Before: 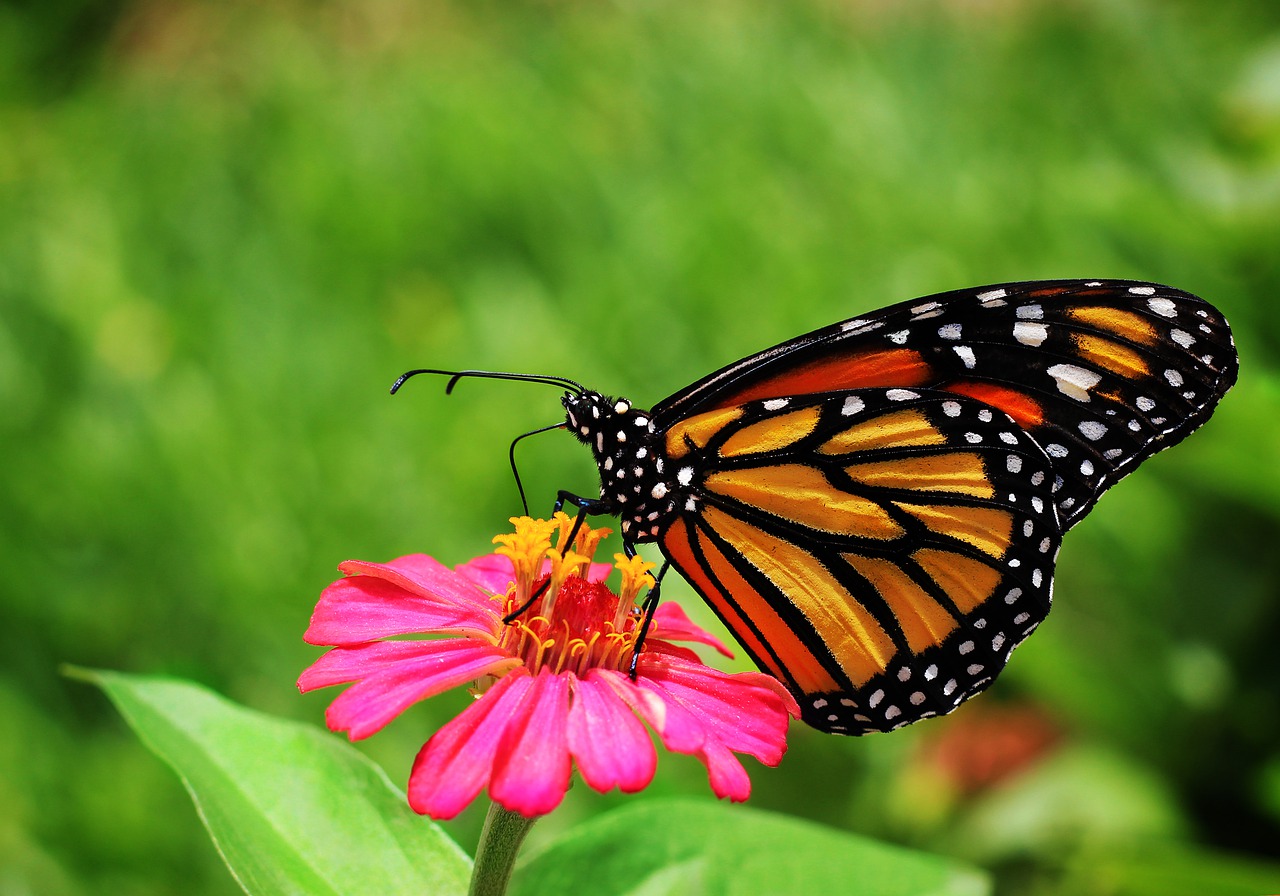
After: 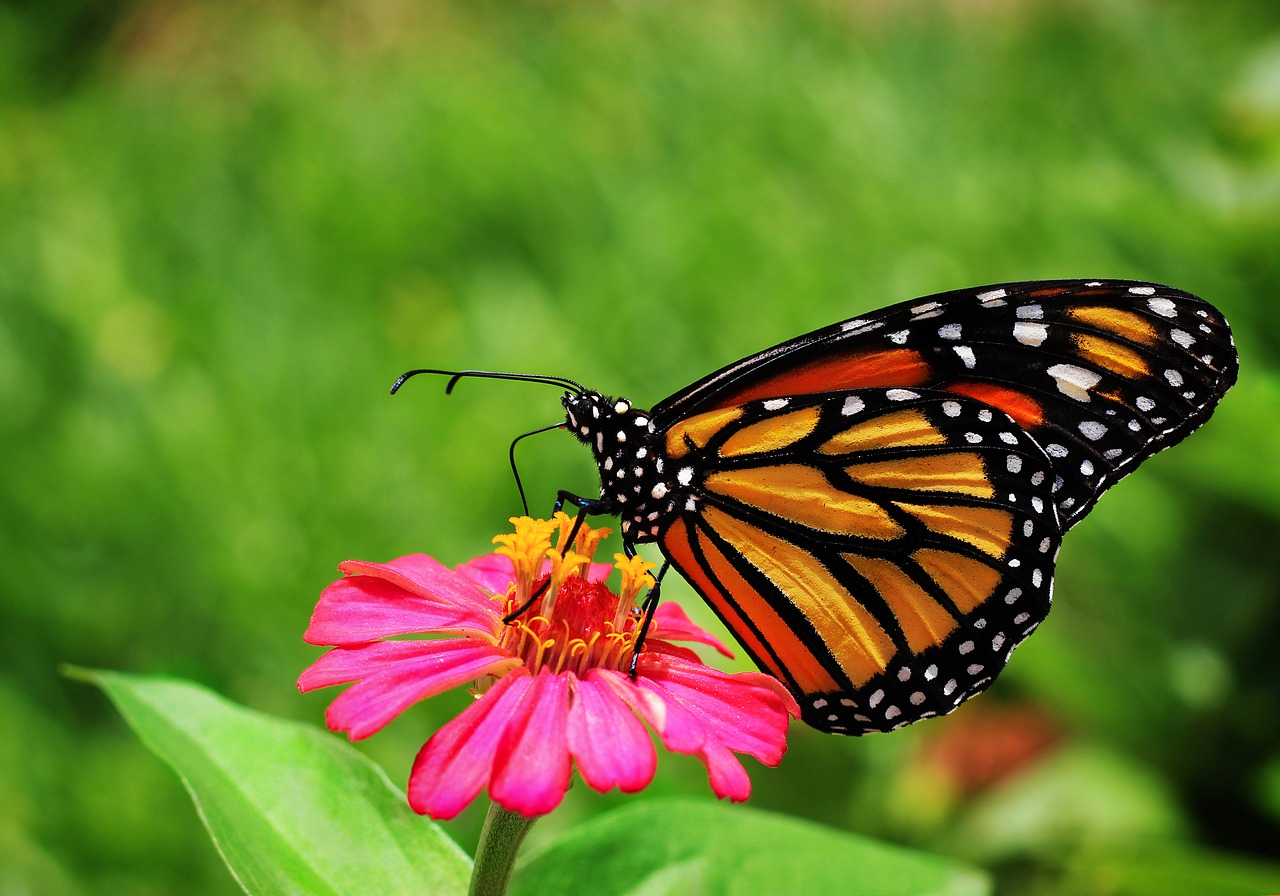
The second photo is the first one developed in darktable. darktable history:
shadows and highlights: shadows 22.56, highlights -48.98, soften with gaussian
